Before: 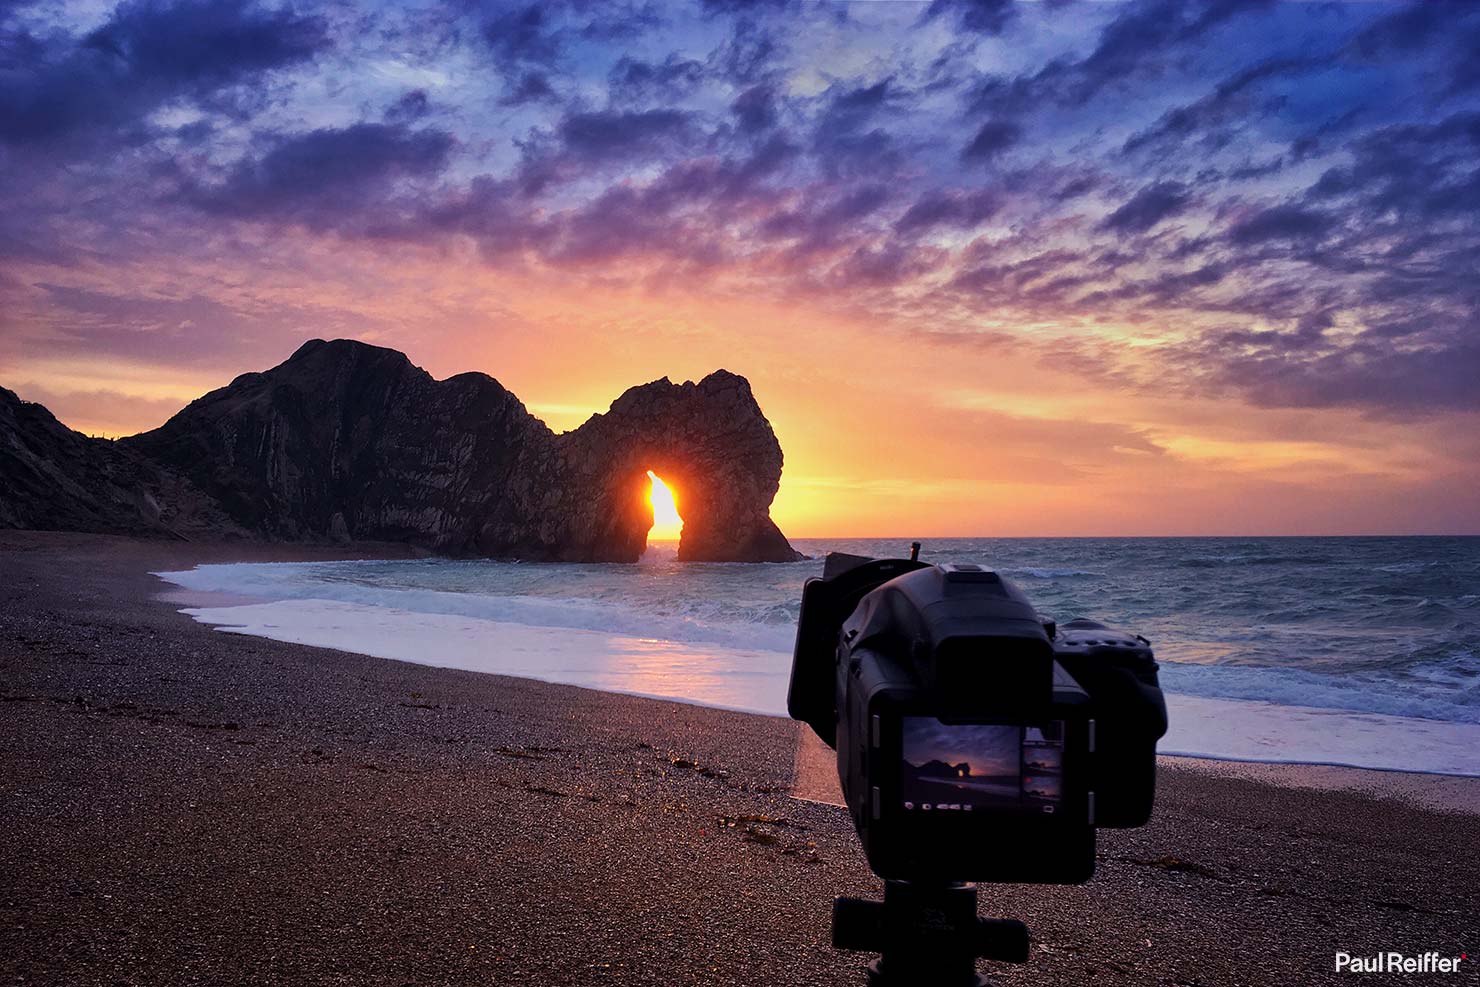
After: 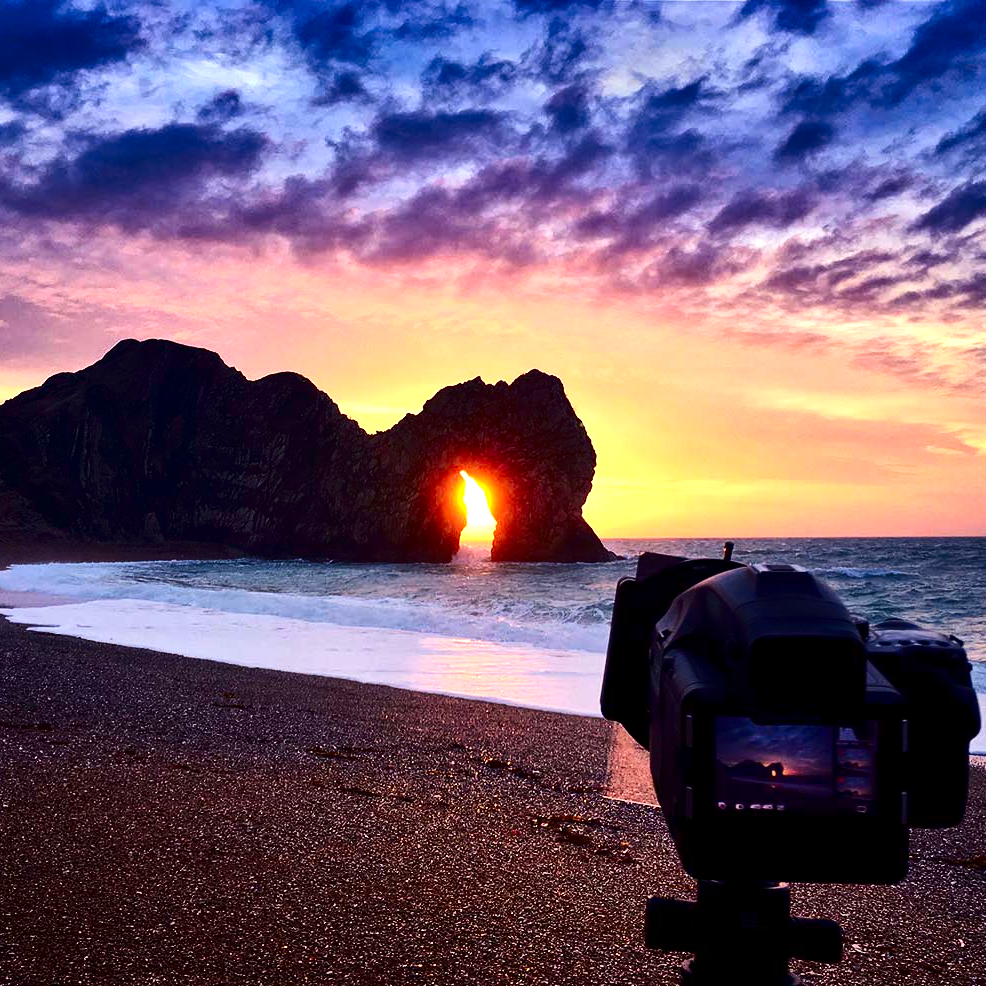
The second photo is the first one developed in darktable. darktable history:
exposure: exposure 0.74 EV, compensate highlight preservation false
shadows and highlights: shadows 37.27, highlights -28.18, soften with gaussian
contrast brightness saturation: contrast 0.24, brightness -0.24, saturation 0.14
crop and rotate: left 12.648%, right 20.685%
